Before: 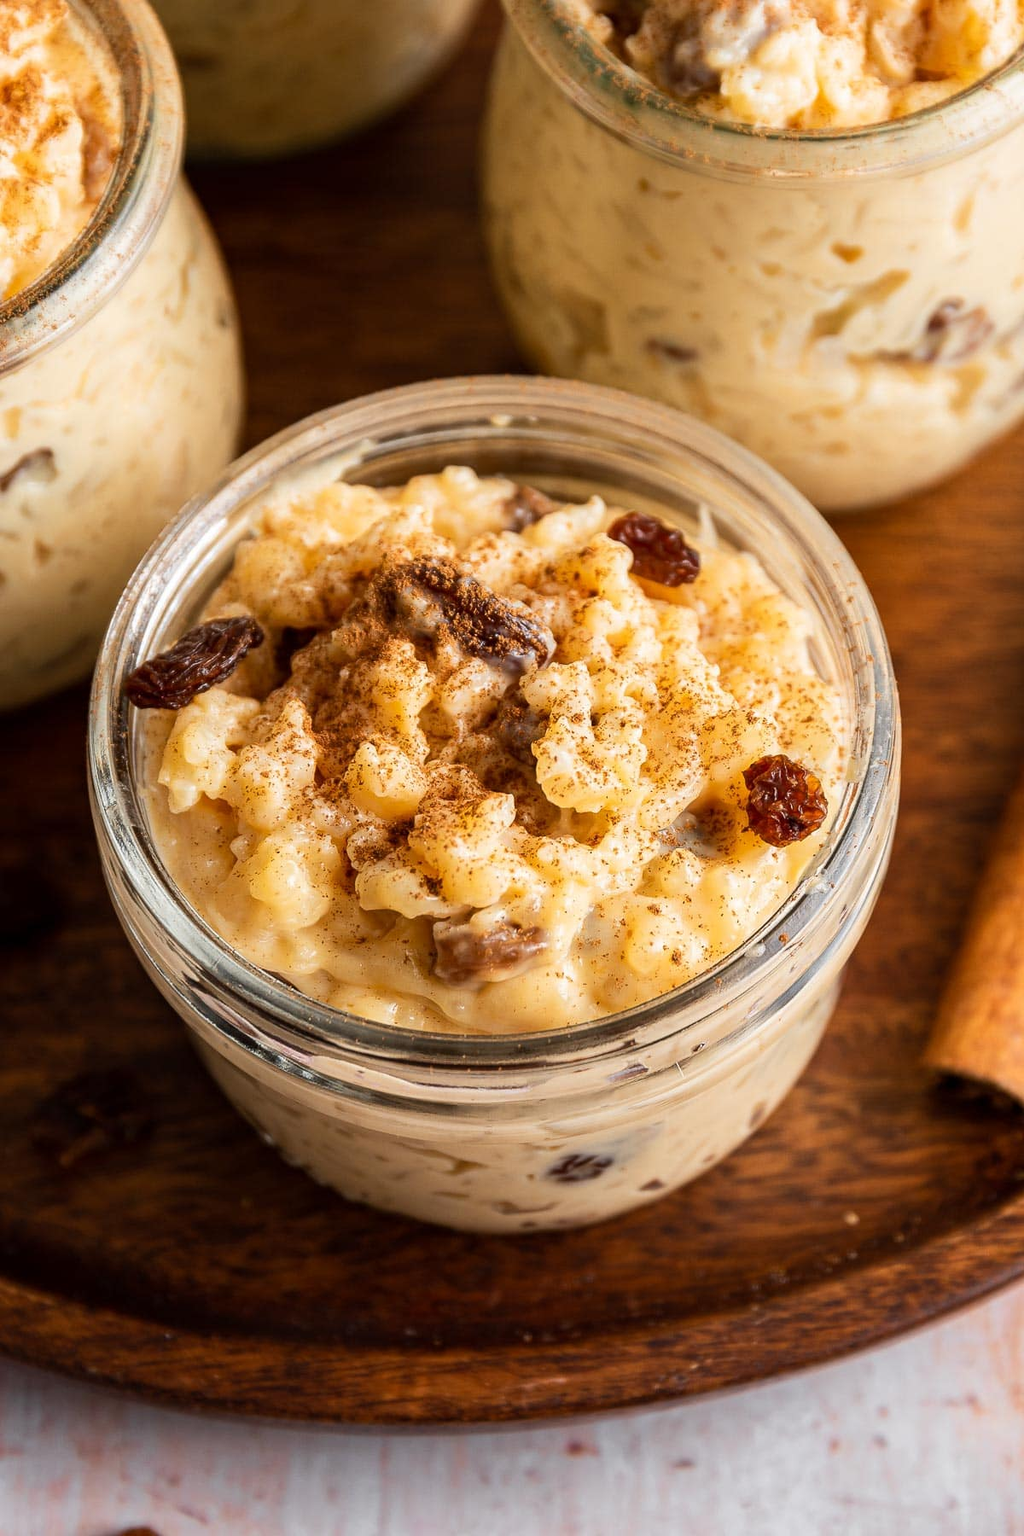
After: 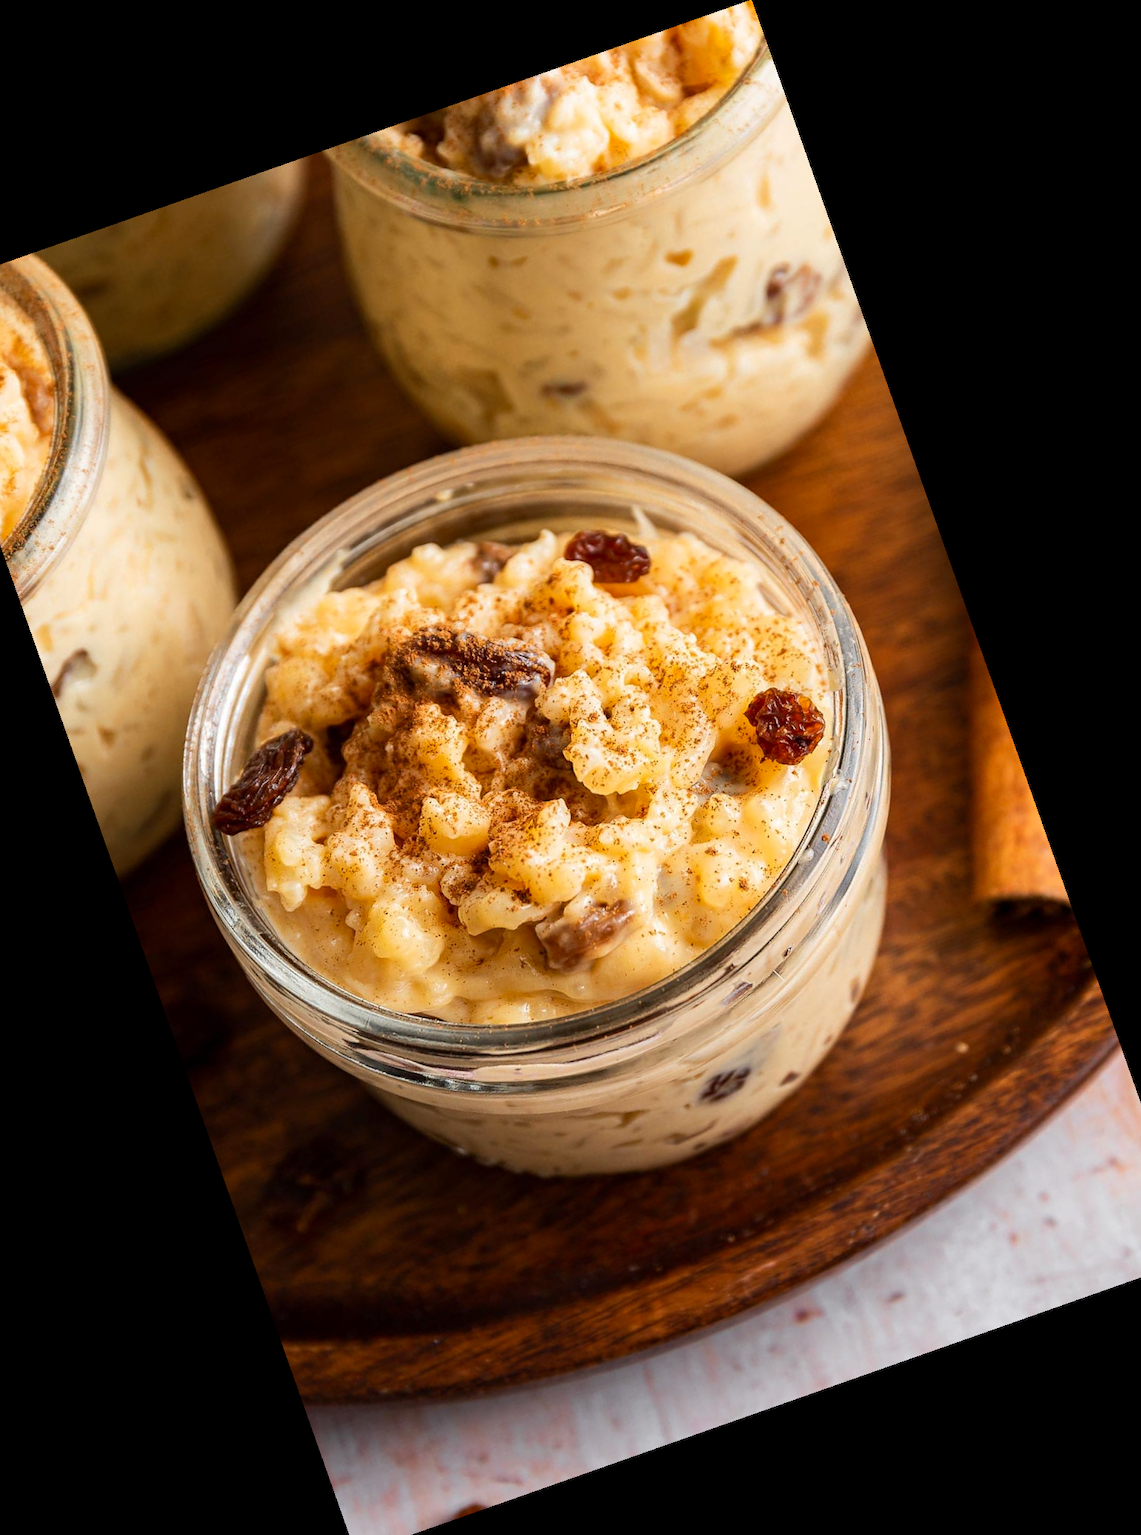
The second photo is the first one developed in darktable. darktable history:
color zones: curves: ch1 [(0, 0.523) (0.143, 0.545) (0.286, 0.52) (0.429, 0.506) (0.571, 0.503) (0.714, 0.503) (0.857, 0.508) (1, 0.523)]
crop and rotate: angle 19.43°, left 6.812%, right 4.125%, bottom 1.087%
